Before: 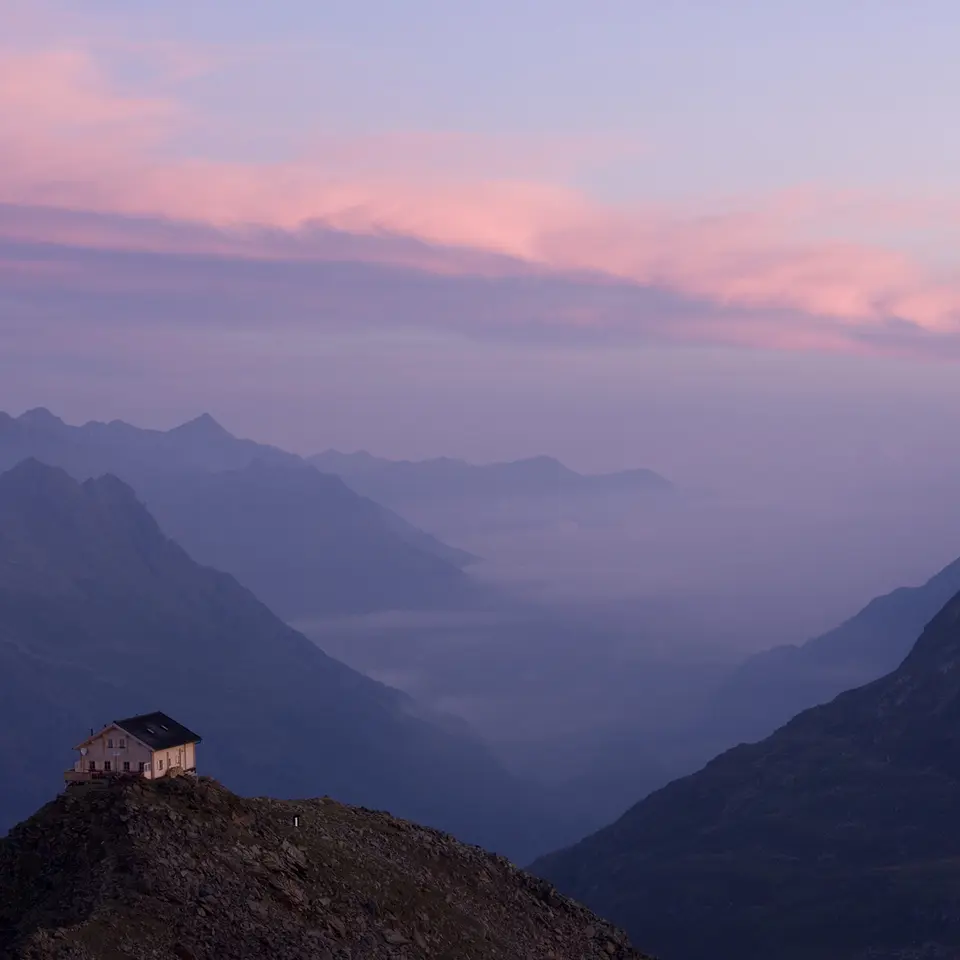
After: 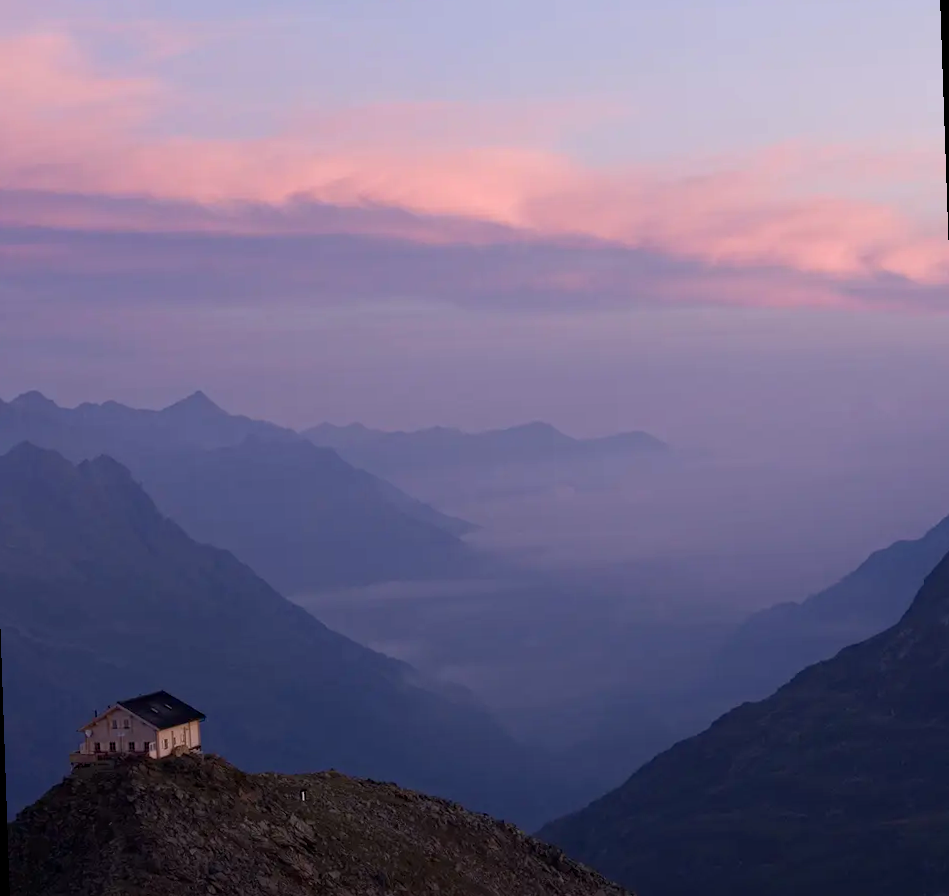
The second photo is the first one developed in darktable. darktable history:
rotate and perspective: rotation -2°, crop left 0.022, crop right 0.978, crop top 0.049, crop bottom 0.951
haze removal: compatibility mode true, adaptive false
